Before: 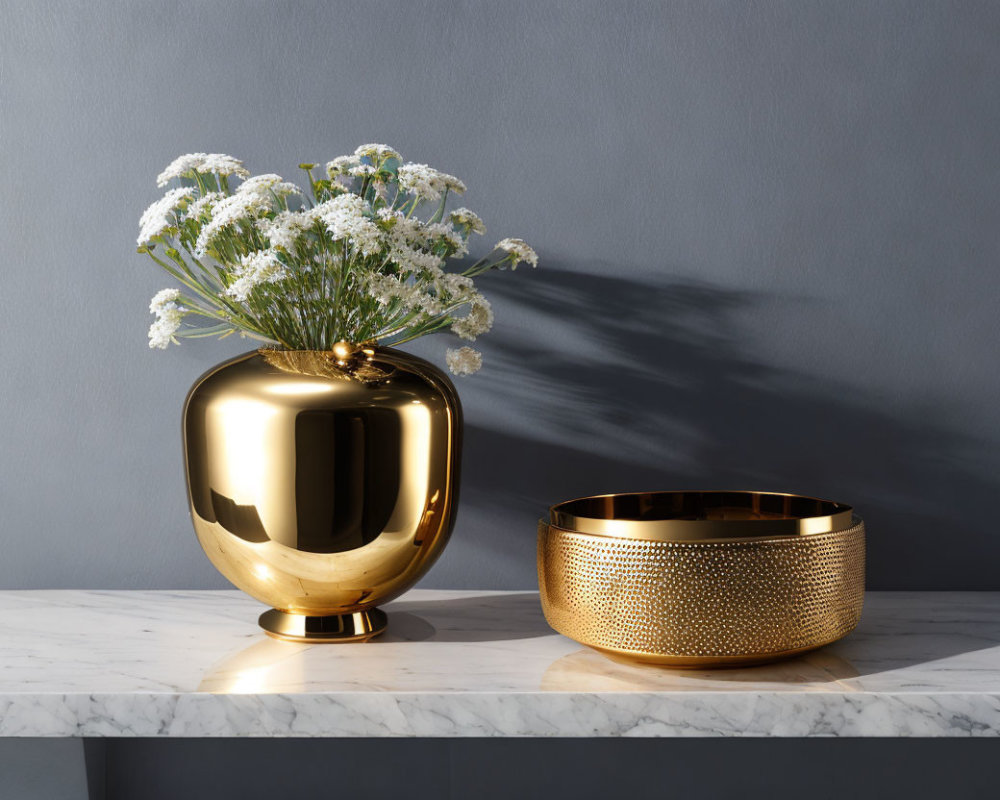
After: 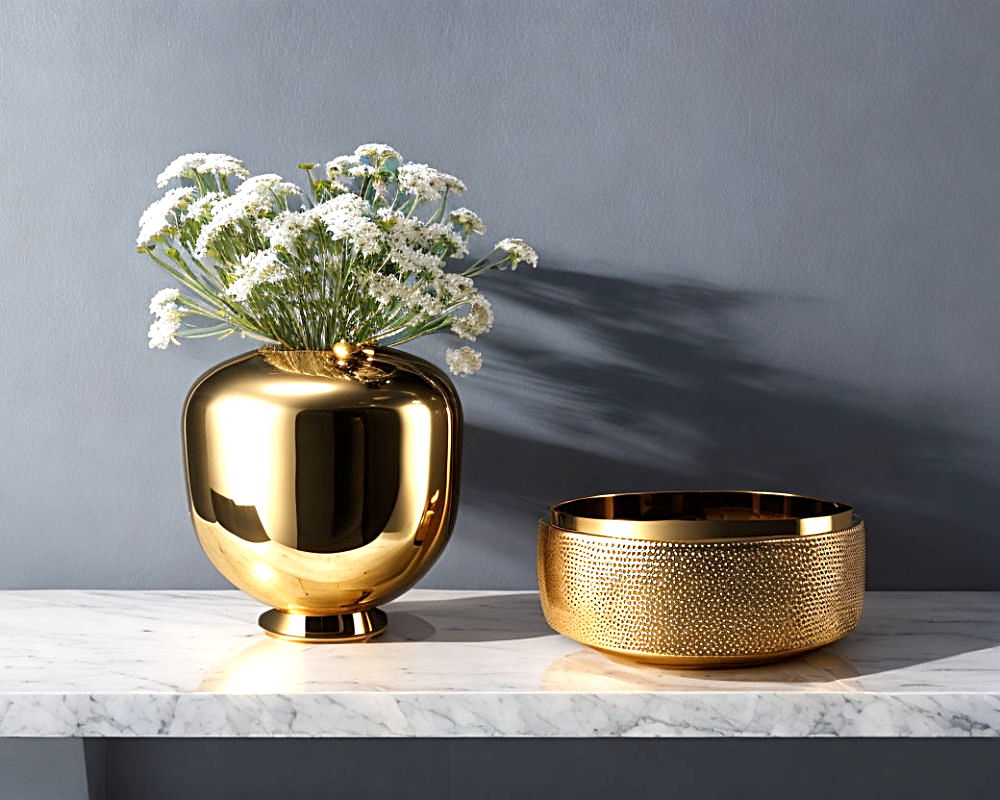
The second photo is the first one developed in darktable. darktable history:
exposure: black level correction 0.001, exposure 0.5 EV, compensate exposure bias true, compensate highlight preservation false
sharpen: radius 2.767
